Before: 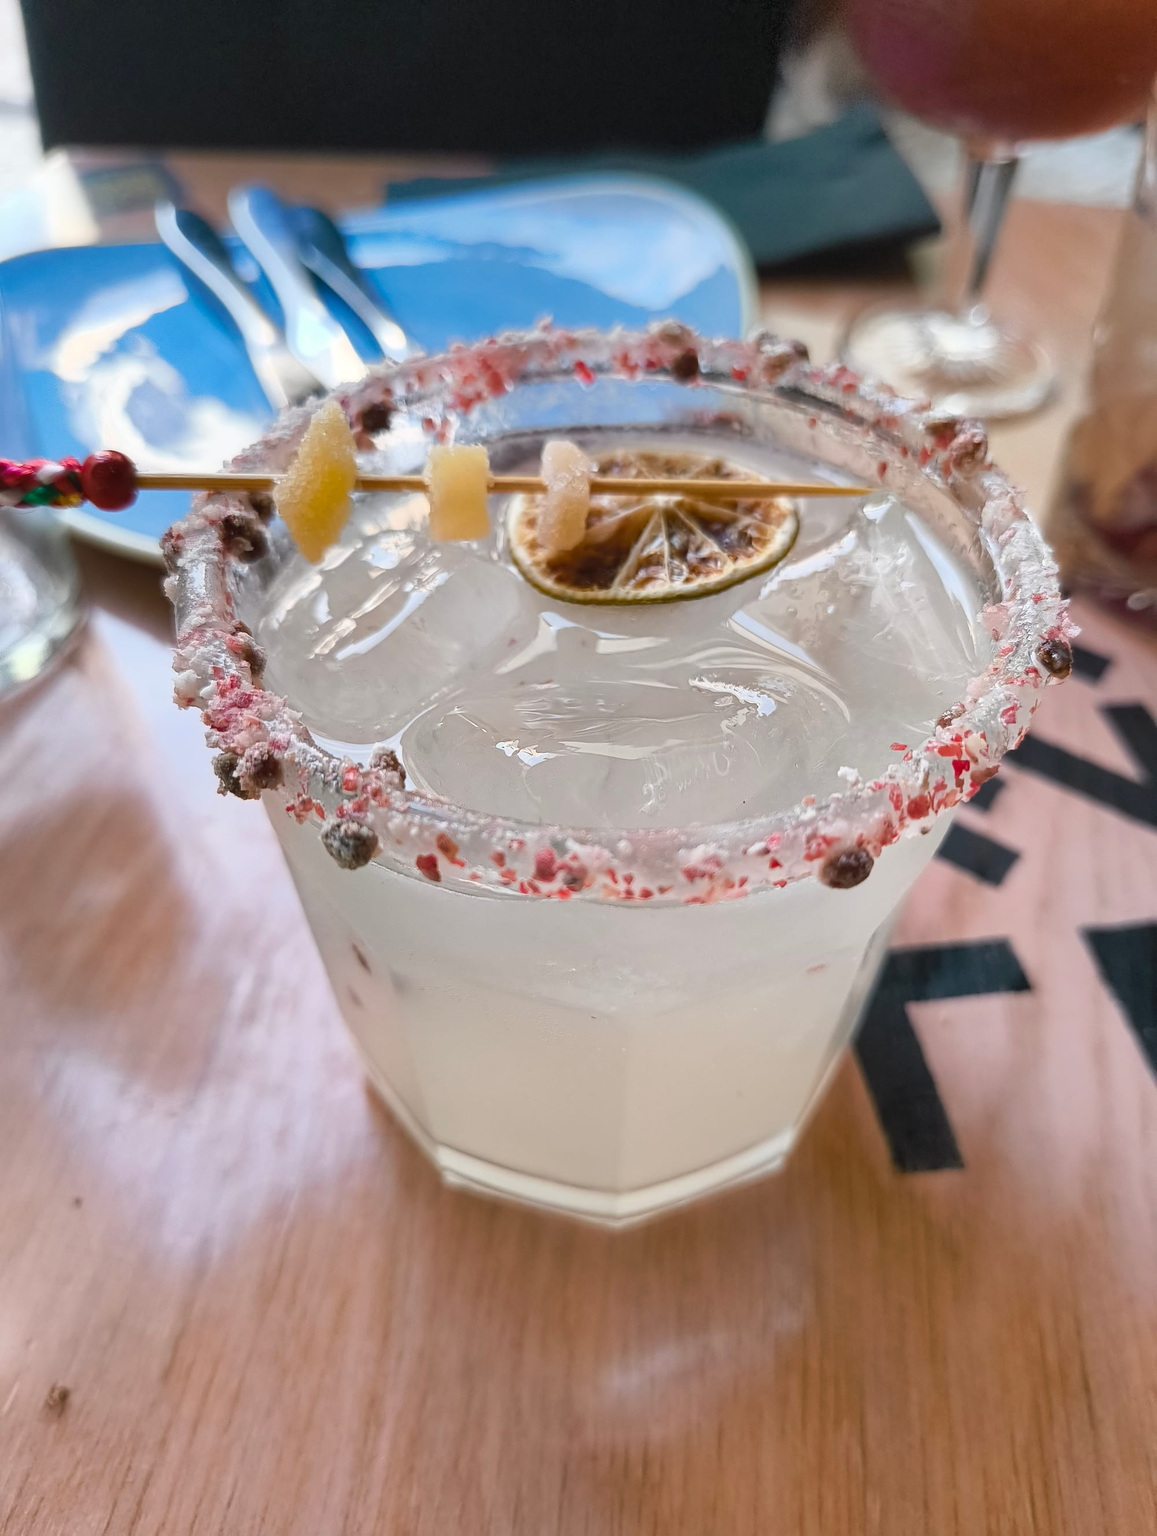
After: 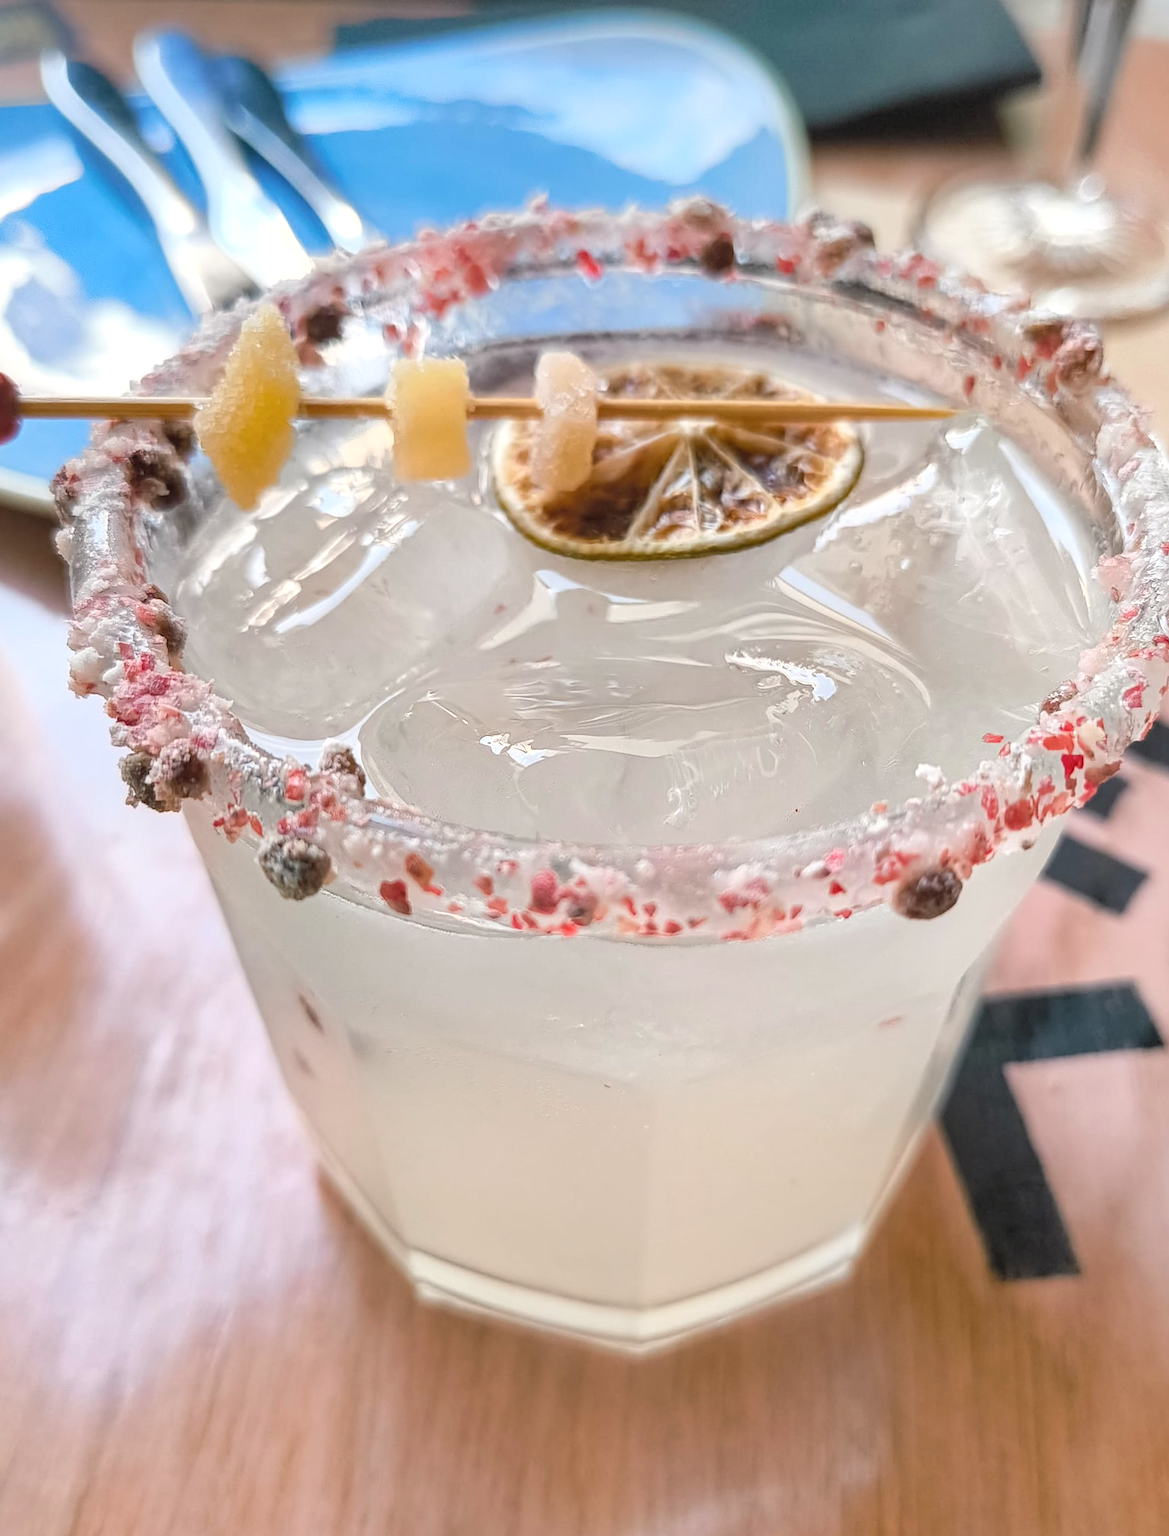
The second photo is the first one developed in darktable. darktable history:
vibrance: vibrance 15%
rotate and perspective: rotation -0.45°, automatic cropping original format, crop left 0.008, crop right 0.992, crop top 0.012, crop bottom 0.988
local contrast: on, module defaults
crop and rotate: left 10.071%, top 10.071%, right 10.02%, bottom 10.02%
contrast brightness saturation: brightness 0.15
exposure: exposure 0.078 EV, compensate highlight preservation false
white balance: red 1.009, blue 0.985
